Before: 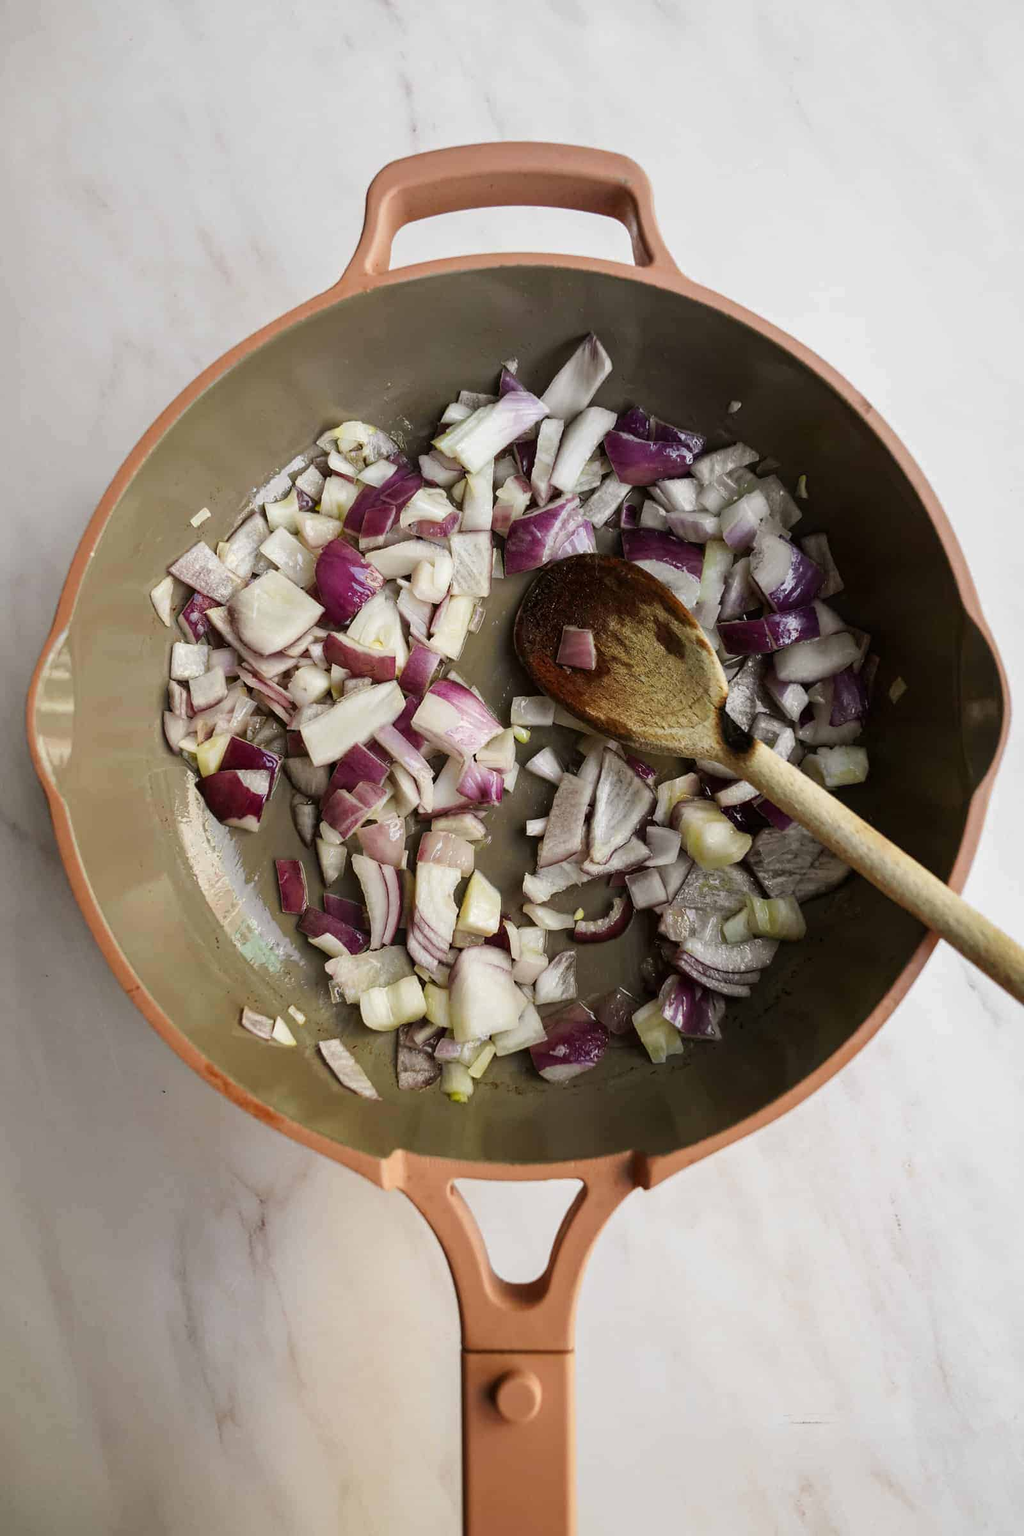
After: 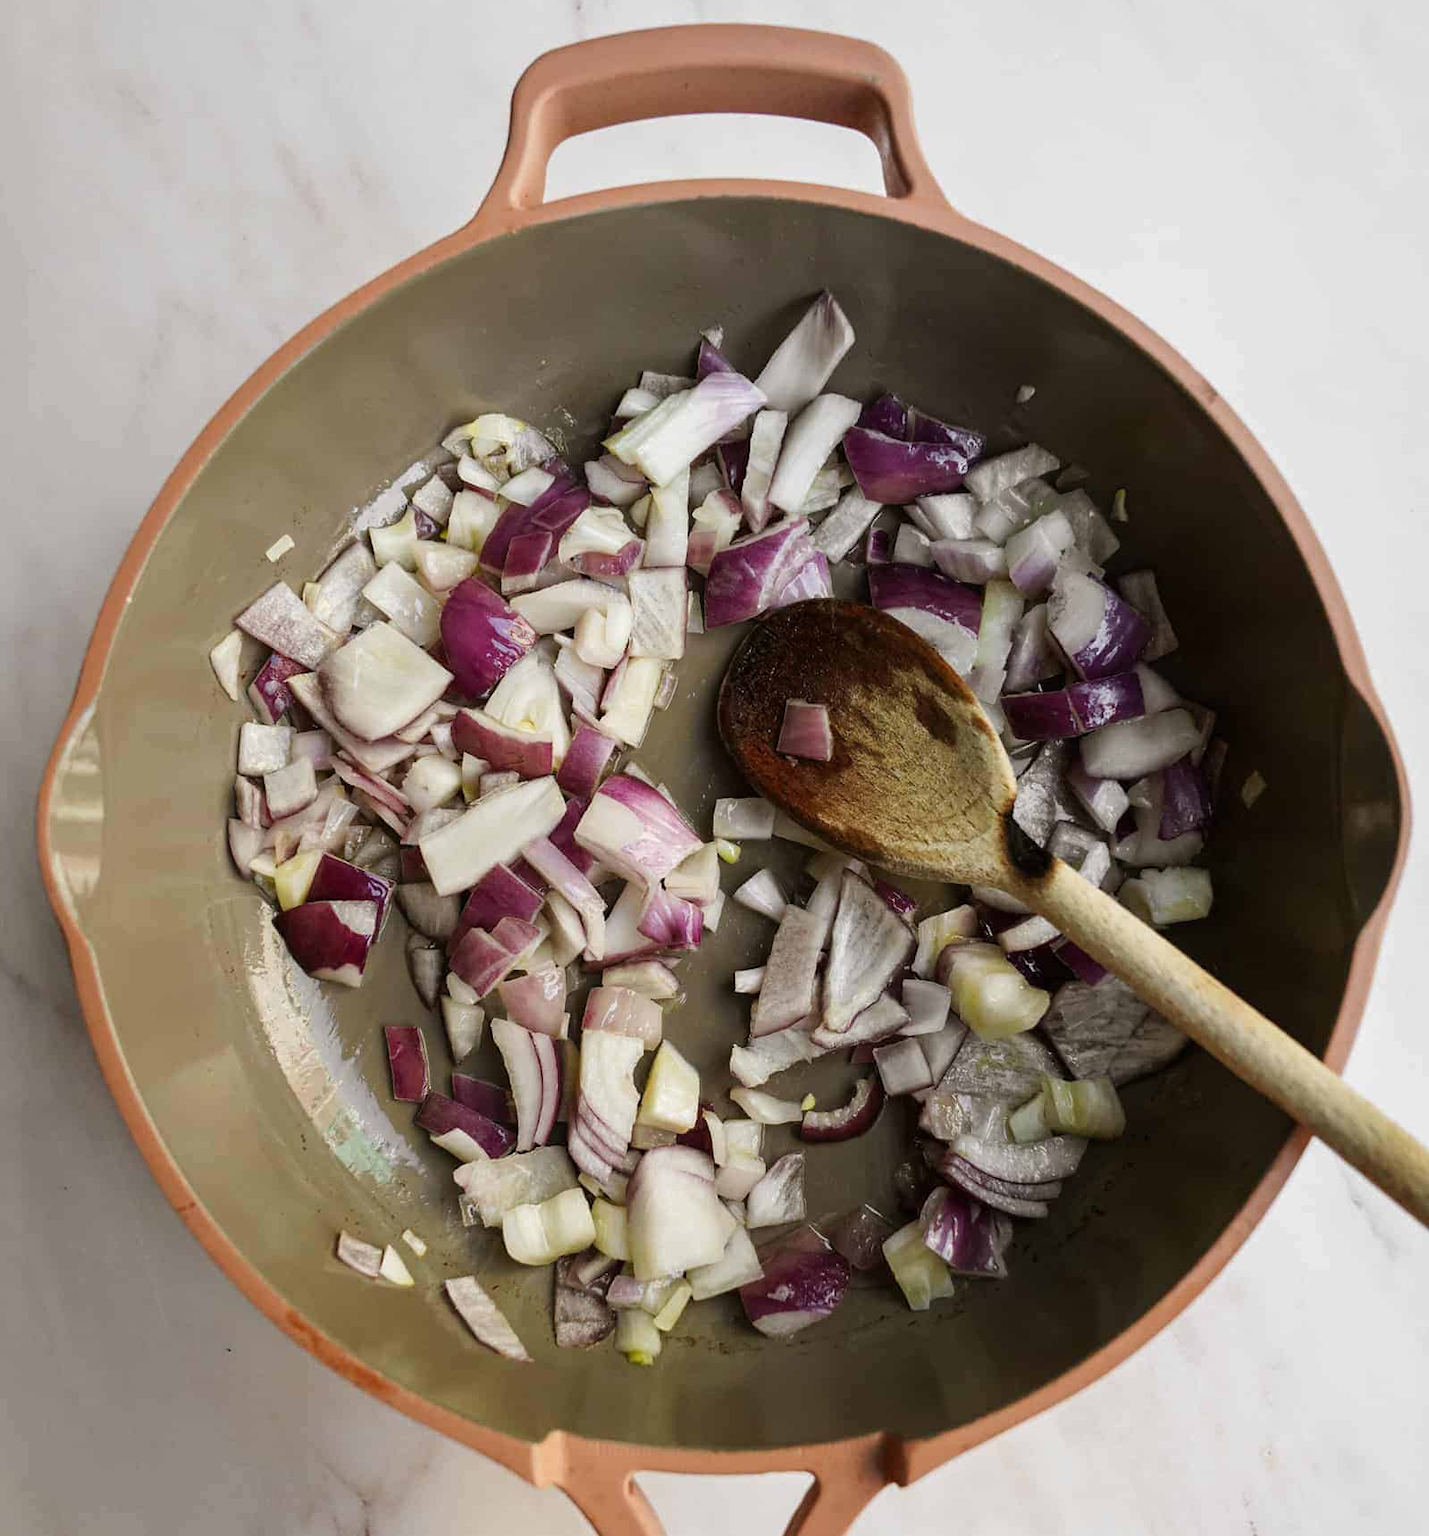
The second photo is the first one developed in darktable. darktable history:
crop and rotate: top 8.149%, bottom 20.192%
